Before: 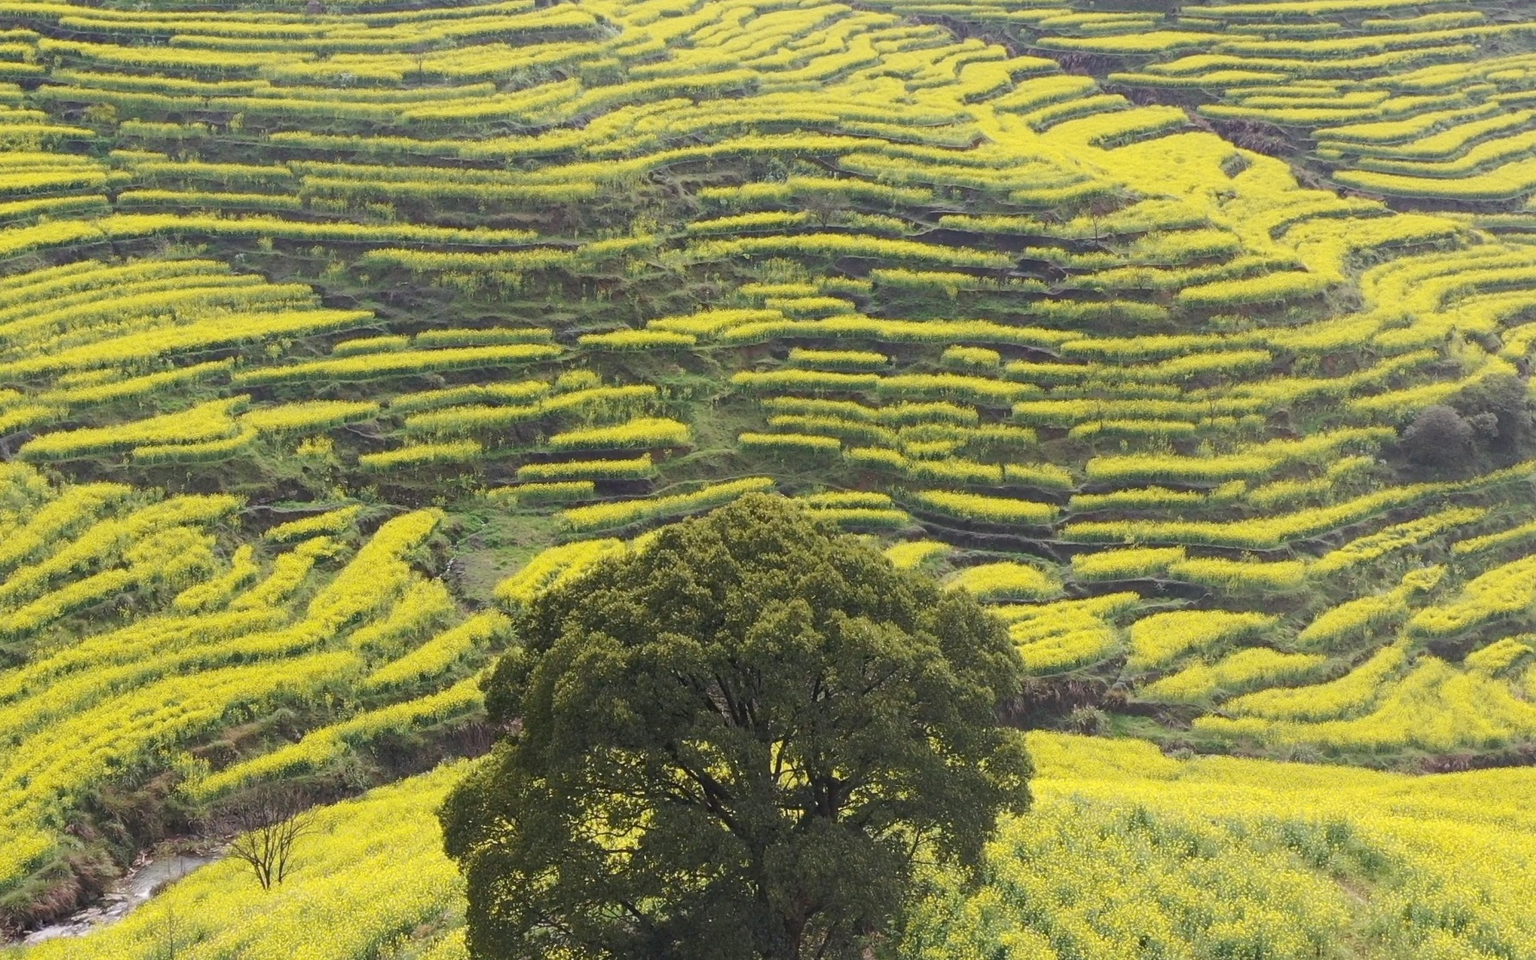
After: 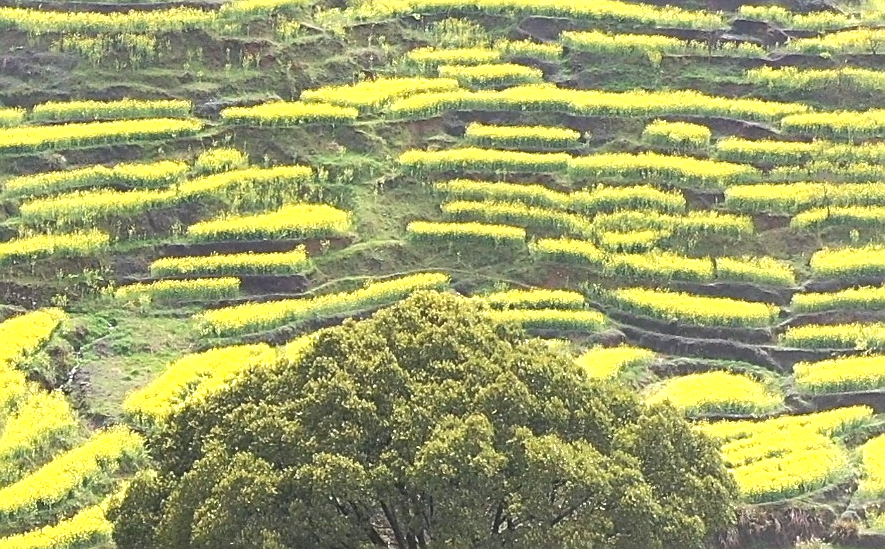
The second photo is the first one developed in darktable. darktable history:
crop: left 25.267%, top 25.299%, right 25.097%, bottom 25.406%
exposure: black level correction -0.006, exposure 1 EV, compensate exposure bias true, compensate highlight preservation false
sharpen: on, module defaults
